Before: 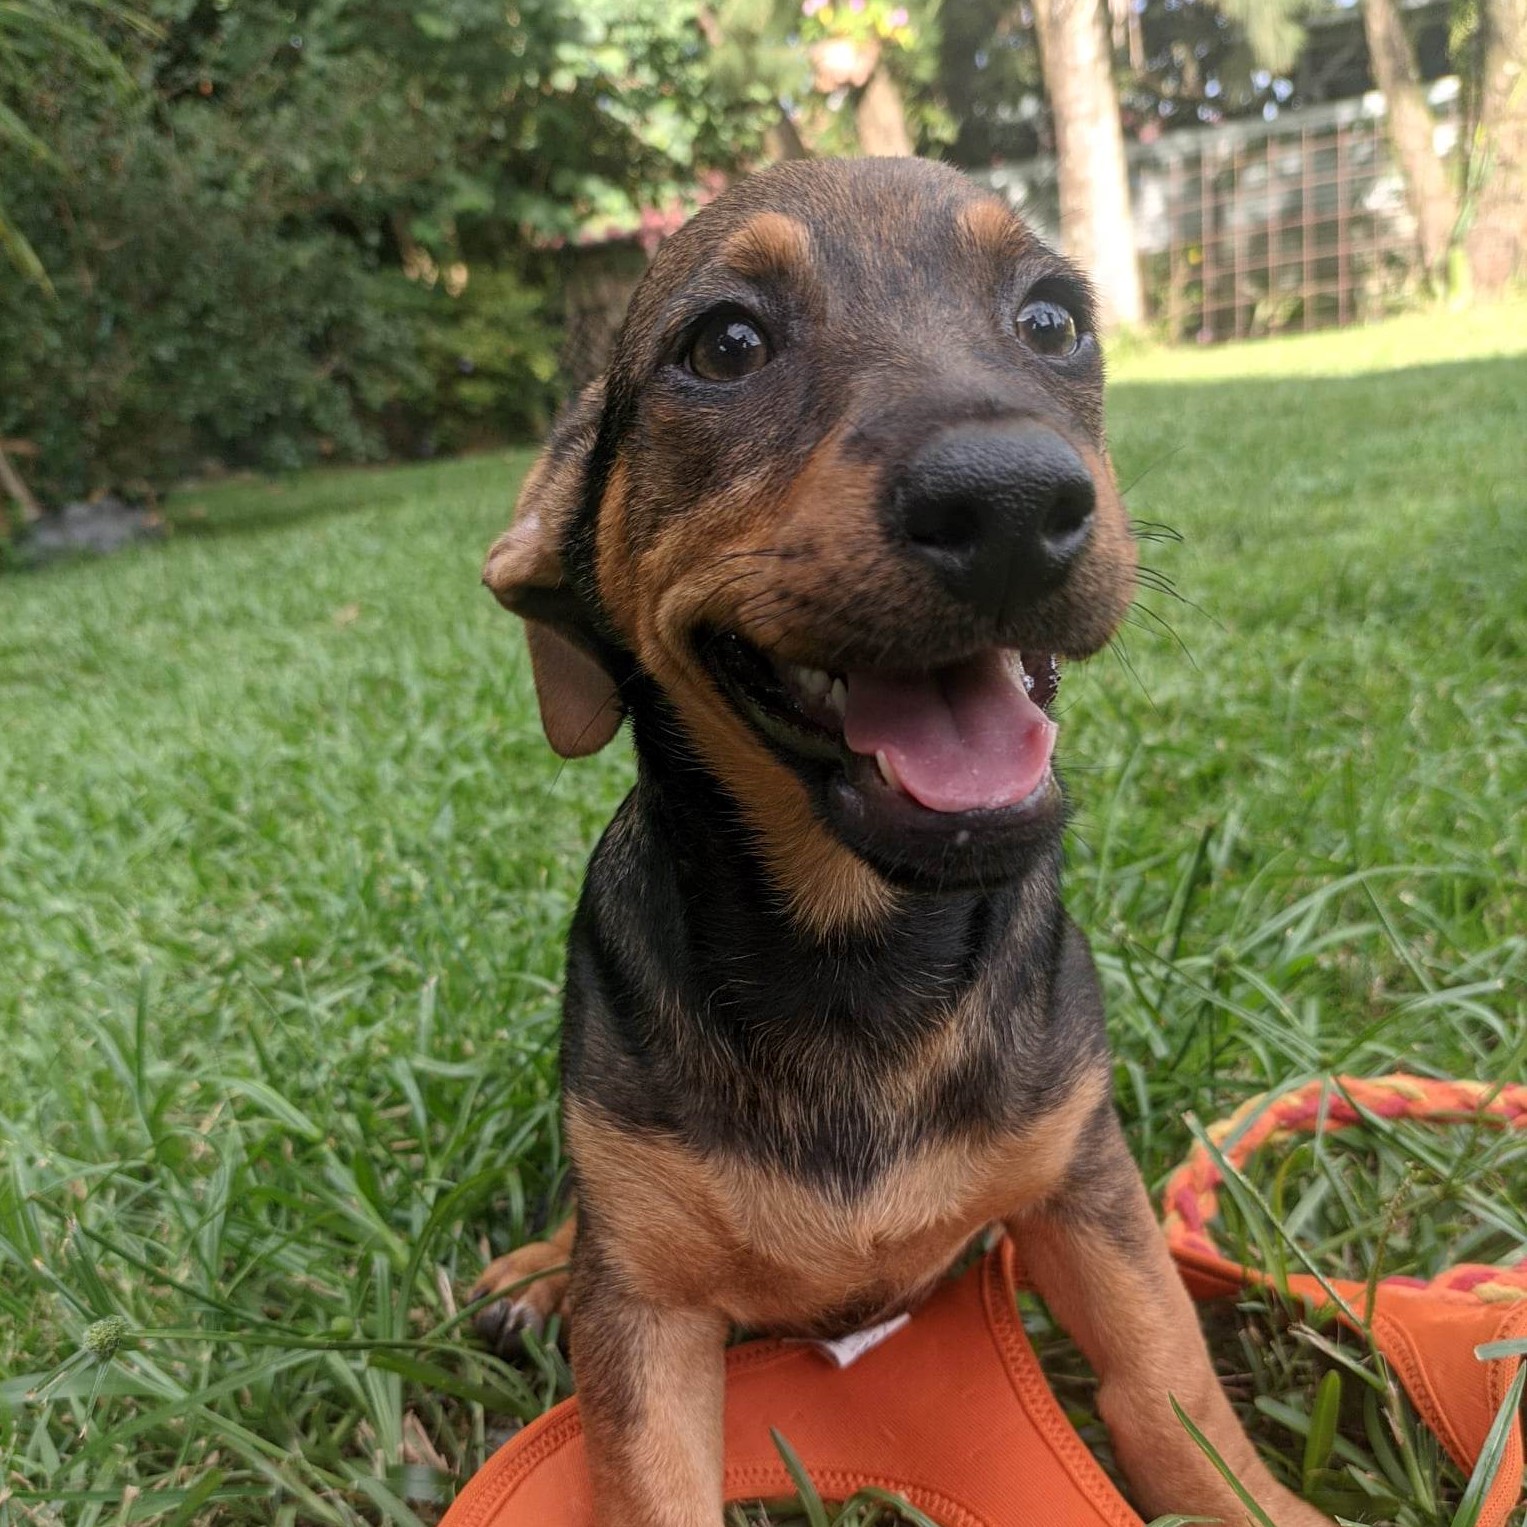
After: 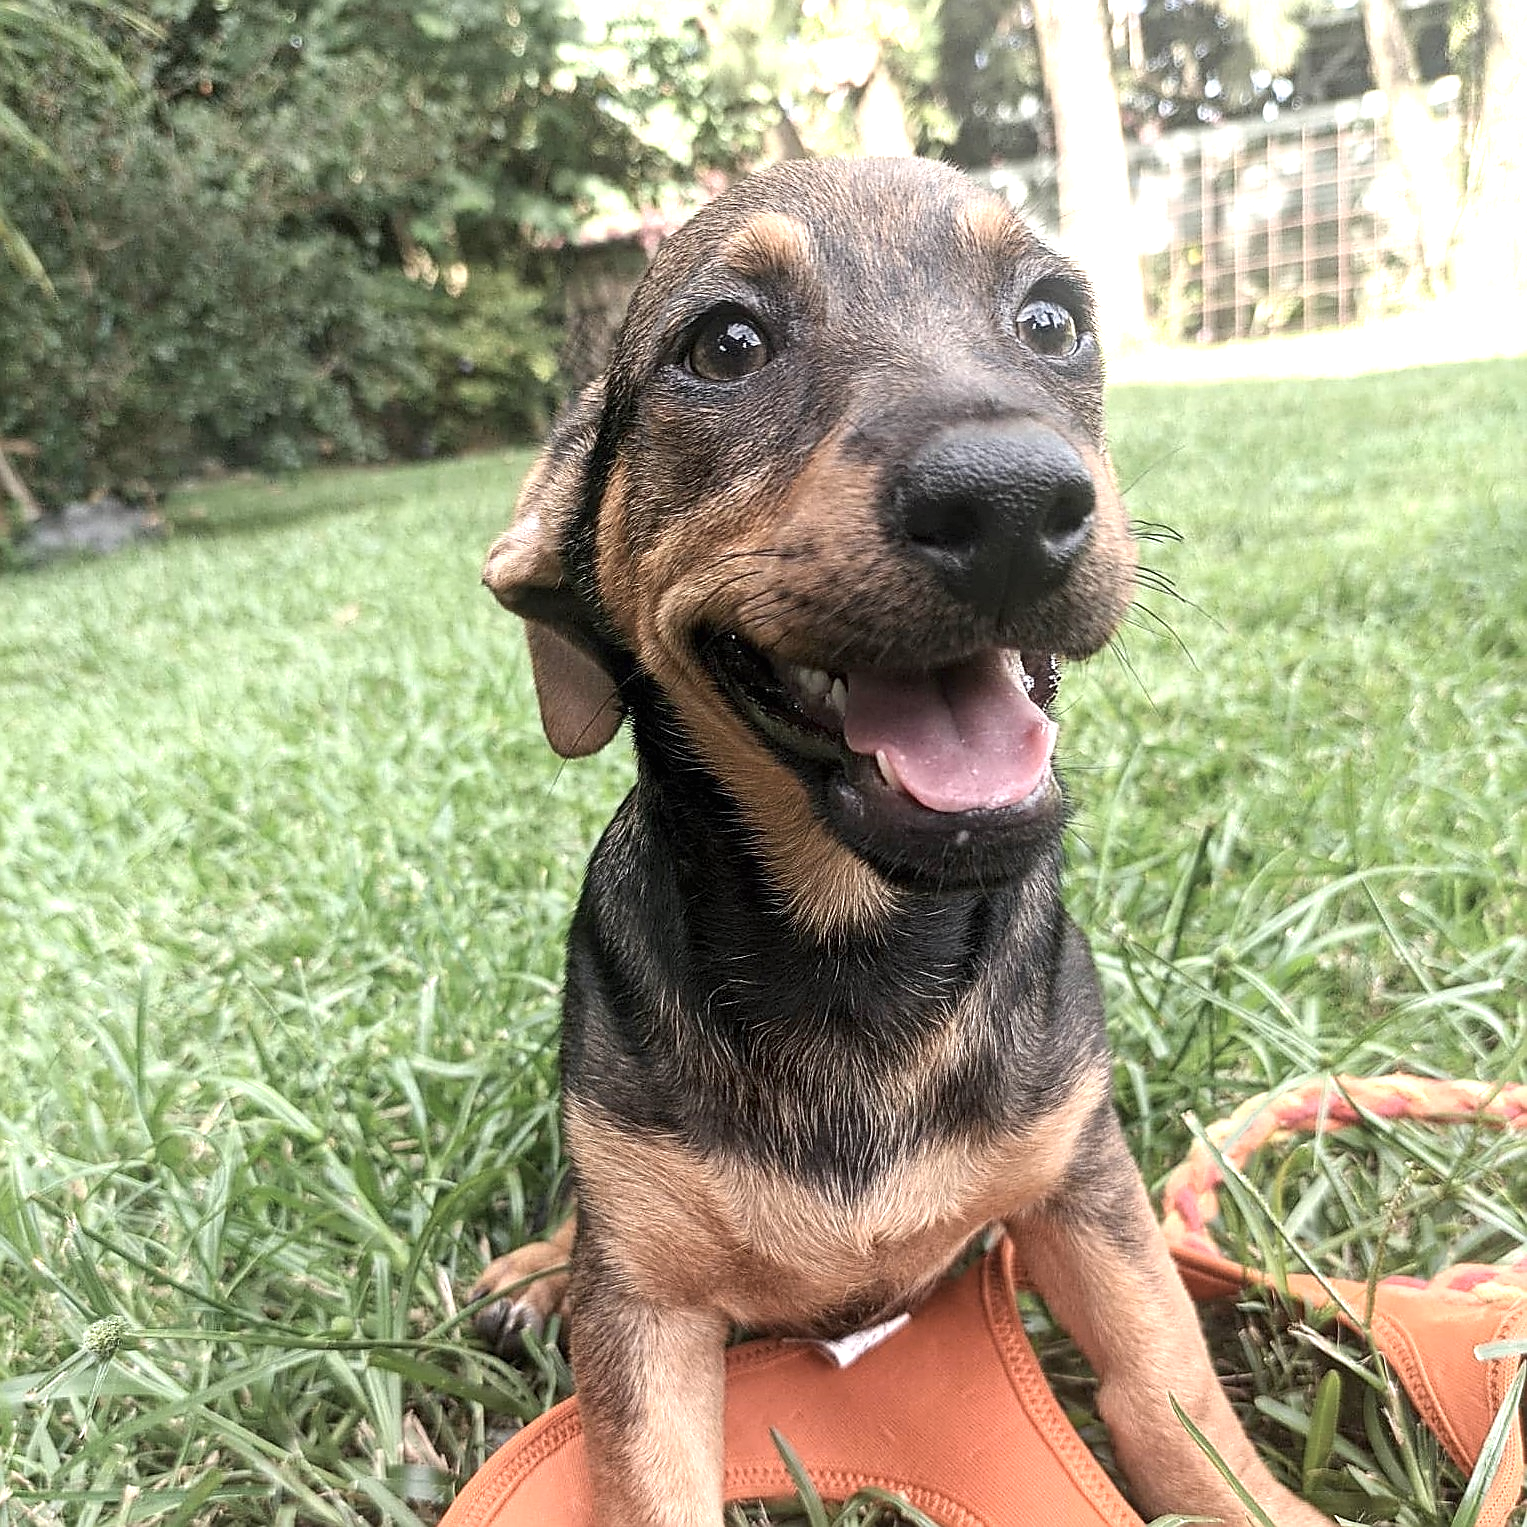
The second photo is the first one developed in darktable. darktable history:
exposure: black level correction 0, exposure 1.2 EV, compensate exposure bias true, compensate highlight preservation false
sharpen: radius 1.4, amount 1.25, threshold 0.7
contrast brightness saturation: contrast 0.1, saturation -0.36
